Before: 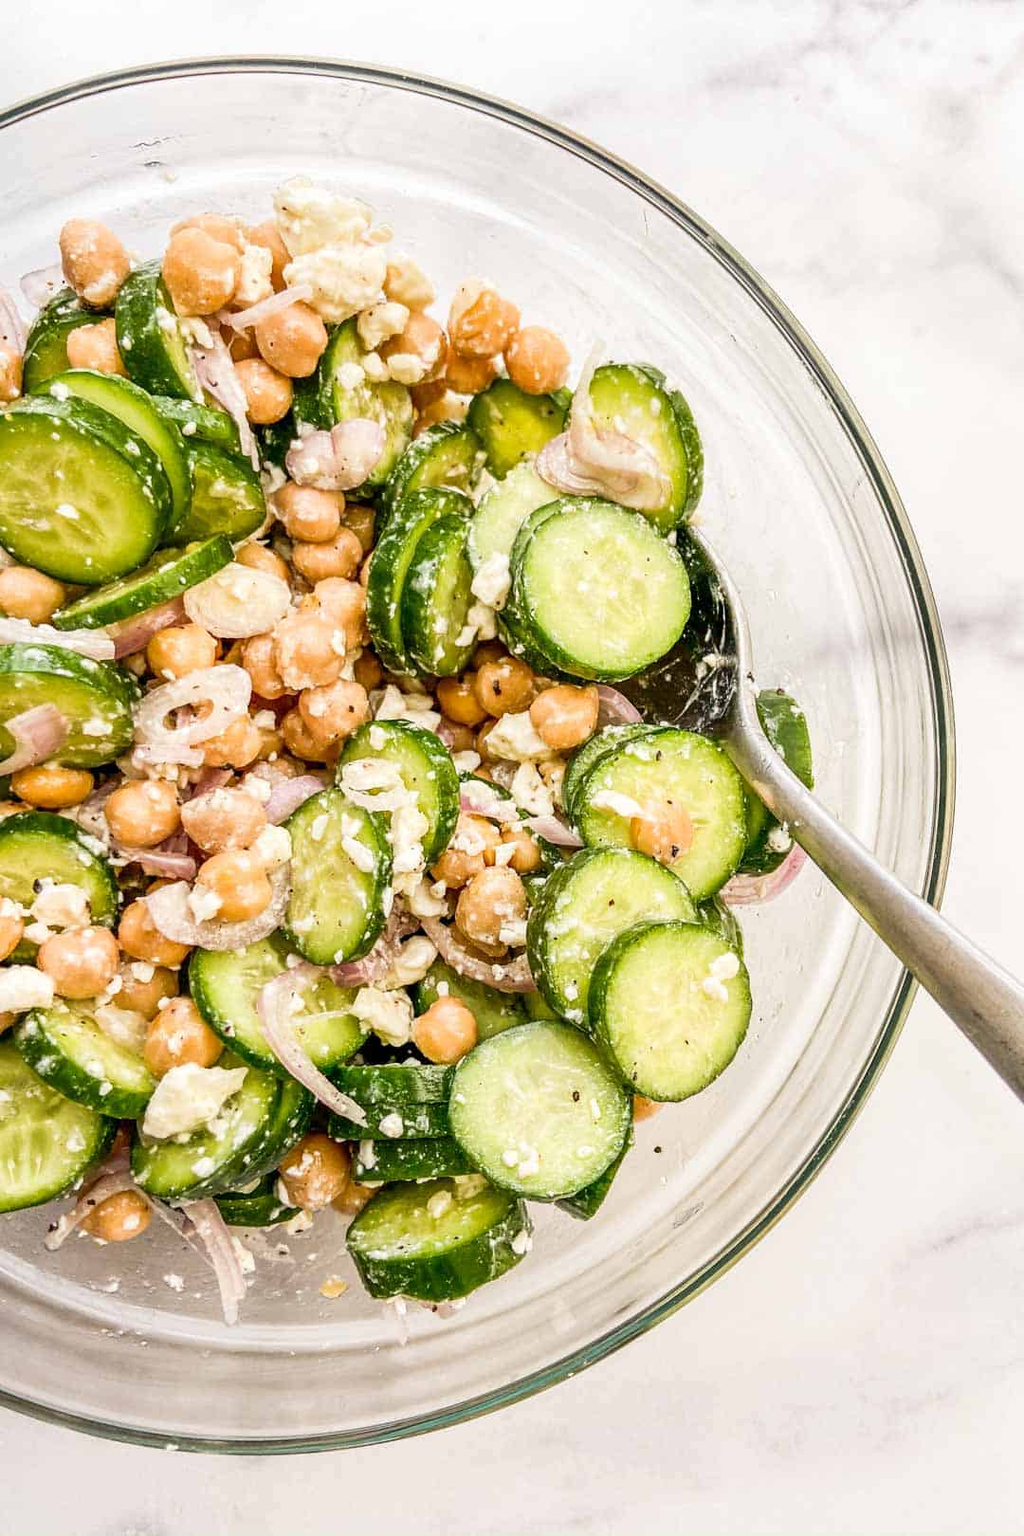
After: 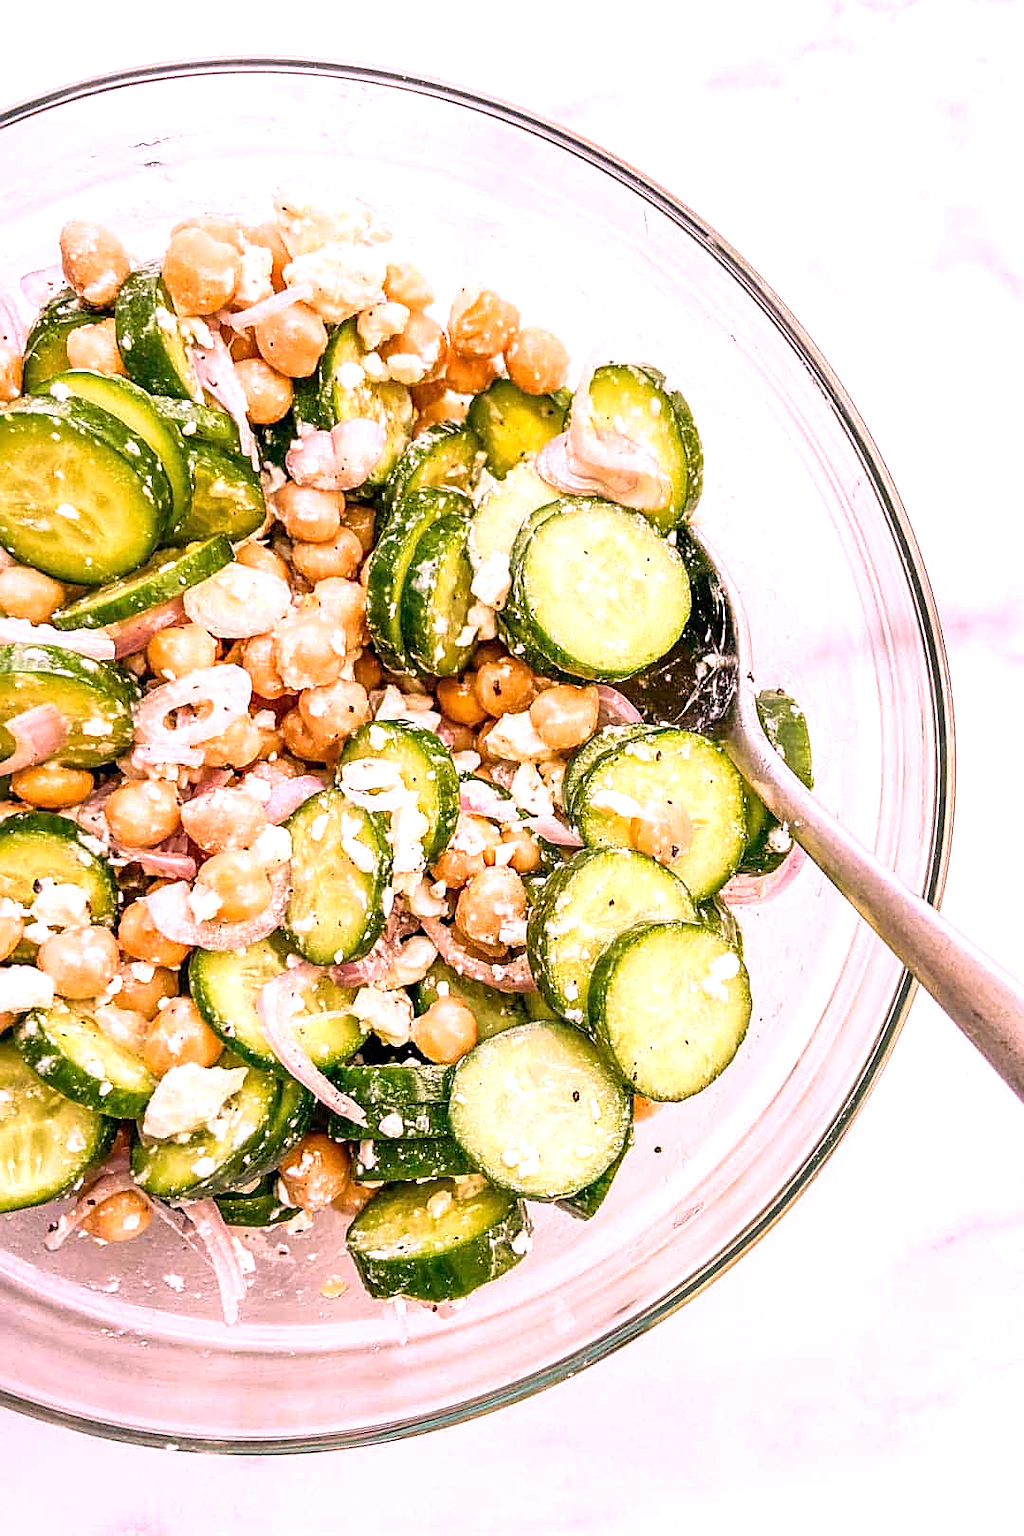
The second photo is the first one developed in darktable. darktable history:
white balance: red 1.188, blue 1.11
exposure: exposure 0.258 EV, compensate highlight preservation false
sharpen: on, module defaults
